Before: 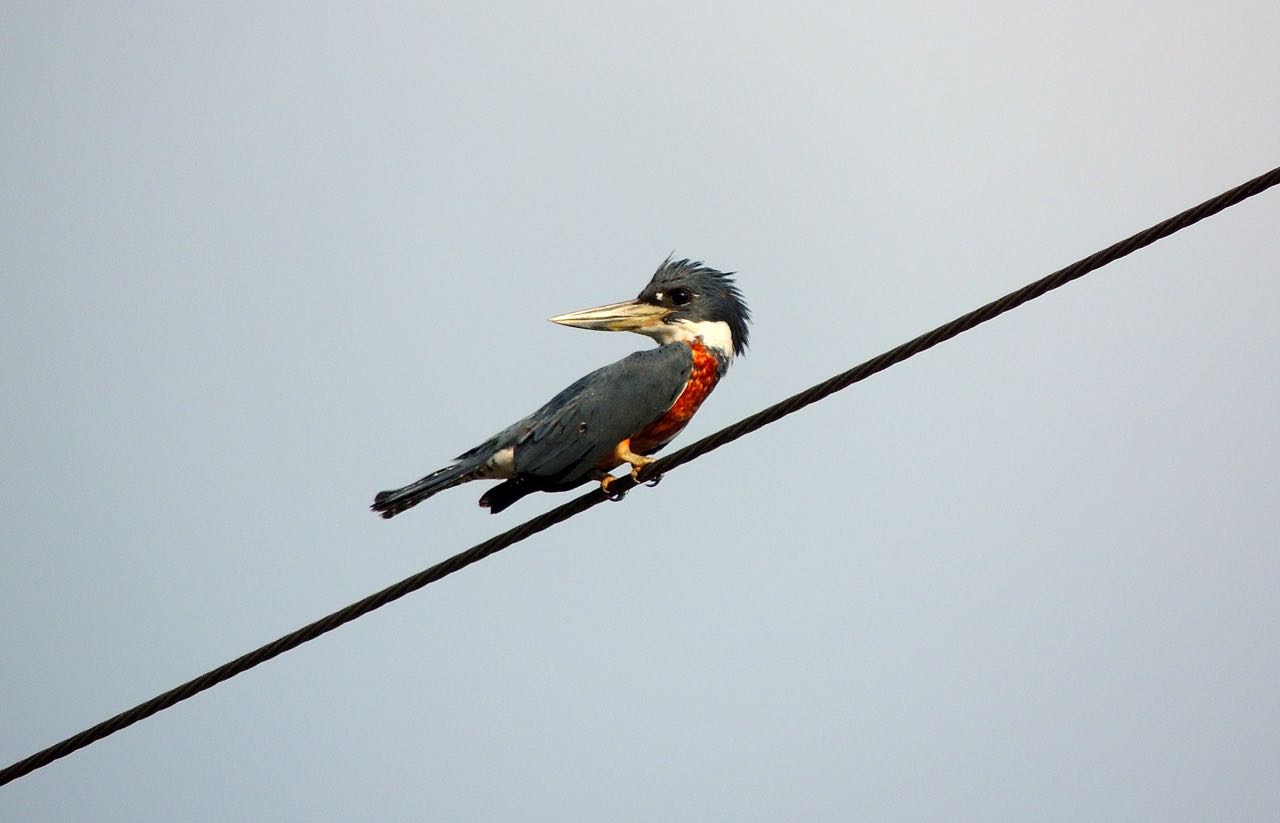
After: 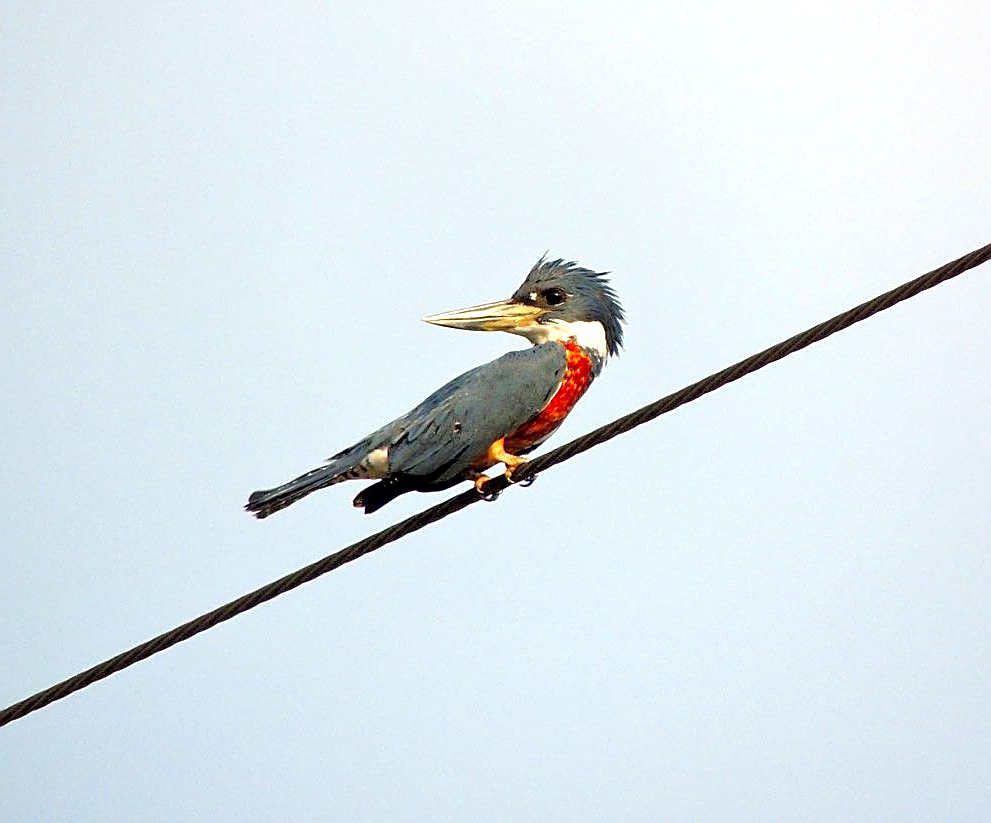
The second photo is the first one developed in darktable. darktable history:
crop: left 9.88%, right 12.664%
tone equalizer: -7 EV 0.15 EV, -6 EV 0.6 EV, -5 EV 1.15 EV, -4 EV 1.33 EV, -3 EV 1.15 EV, -2 EV 0.6 EV, -1 EV 0.15 EV, mask exposure compensation -0.5 EV
exposure: black level correction 0, exposure 0.5 EV, compensate highlight preservation false
contrast brightness saturation: contrast 0.04, saturation 0.16
local contrast: mode bilateral grid, contrast 20, coarseness 50, detail 120%, midtone range 0.2
sharpen: on, module defaults
